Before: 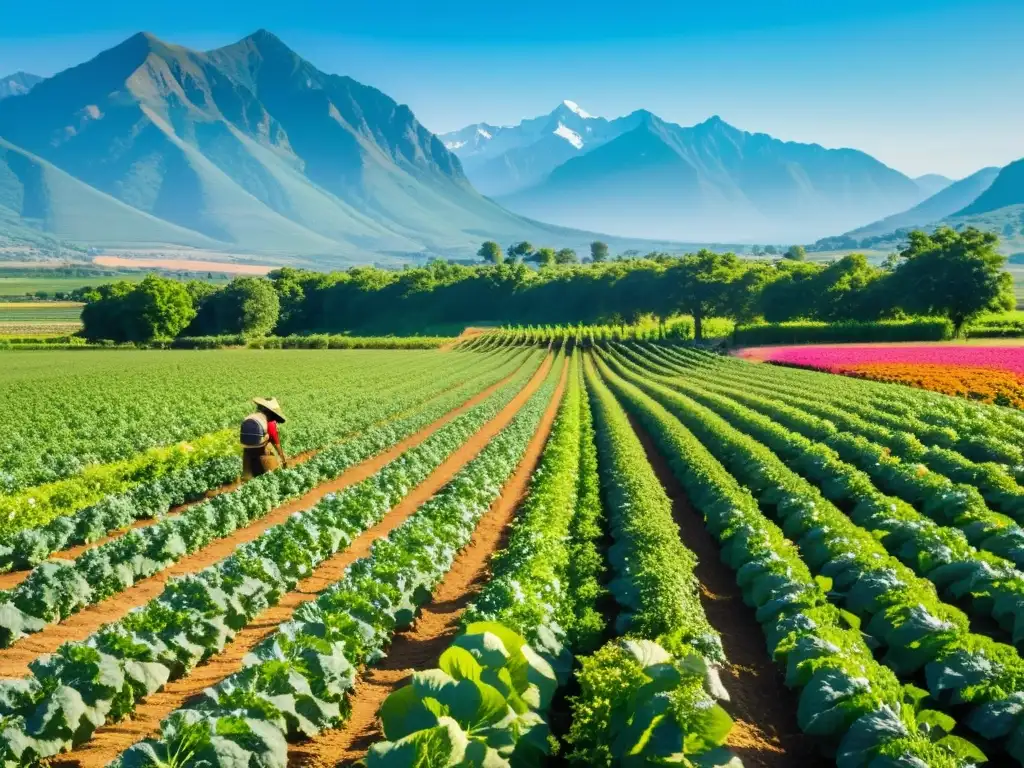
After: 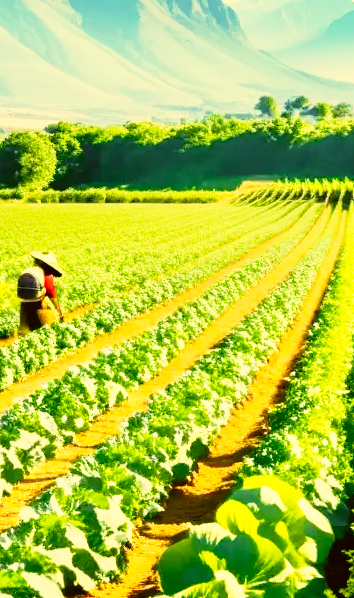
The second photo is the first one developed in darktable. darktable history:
color correction: highlights a* 0.127, highlights b* 29.44, shadows a* -0.282, shadows b* 21.88
base curve: curves: ch0 [(0, 0) (0.012, 0.01) (0.073, 0.168) (0.31, 0.711) (0.645, 0.957) (1, 1)], preserve colors none
crop and rotate: left 21.786%, top 19.076%, right 43.575%, bottom 2.991%
